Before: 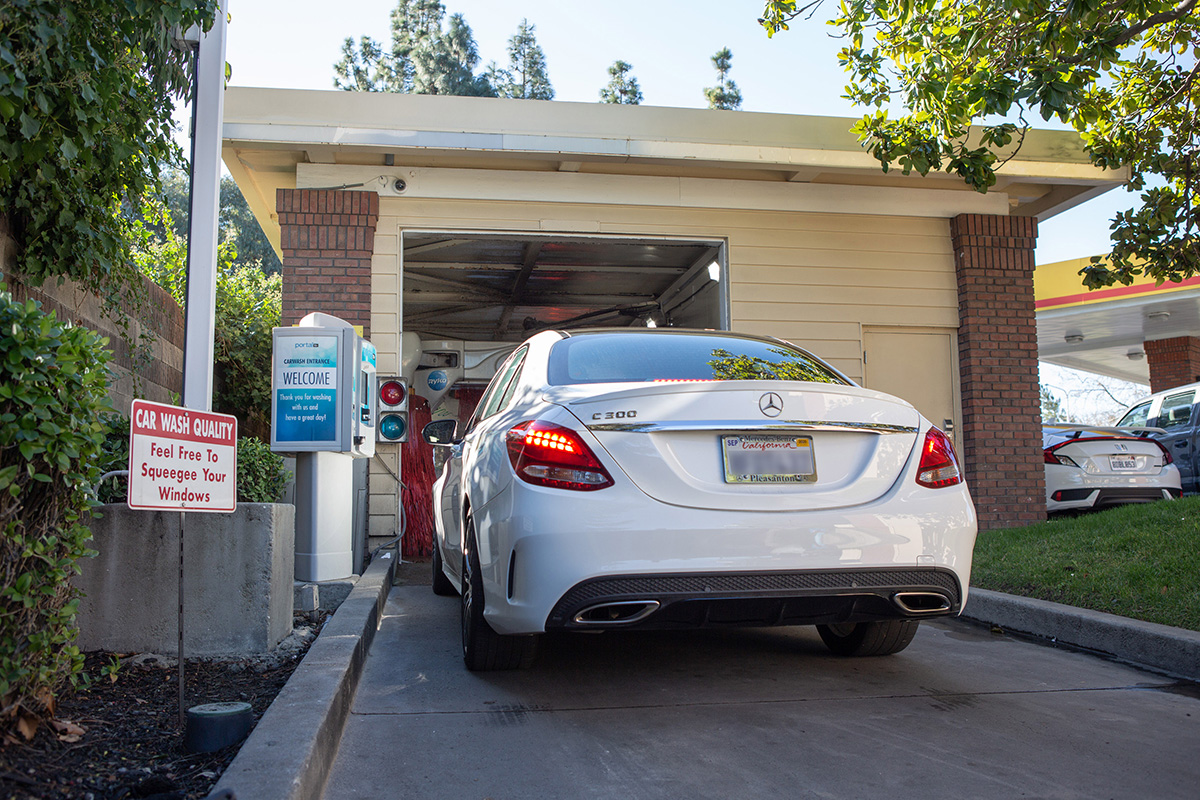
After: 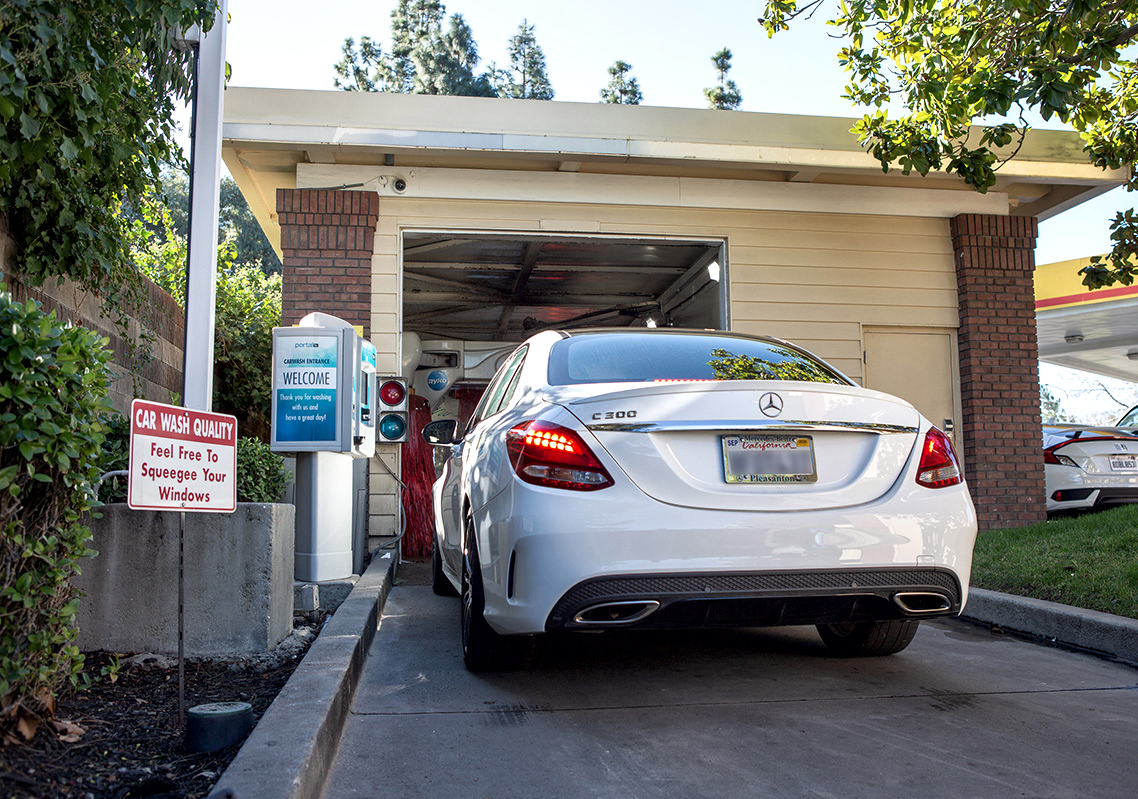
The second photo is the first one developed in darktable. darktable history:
crop and rotate: right 5.167%
local contrast: mode bilateral grid, contrast 20, coarseness 50, detail 120%, midtone range 0.2
shadows and highlights: shadows 0, highlights 40
contrast equalizer: y [[0.526, 0.53, 0.532, 0.532, 0.53, 0.525], [0.5 ×6], [0.5 ×6], [0 ×6], [0 ×6]]
